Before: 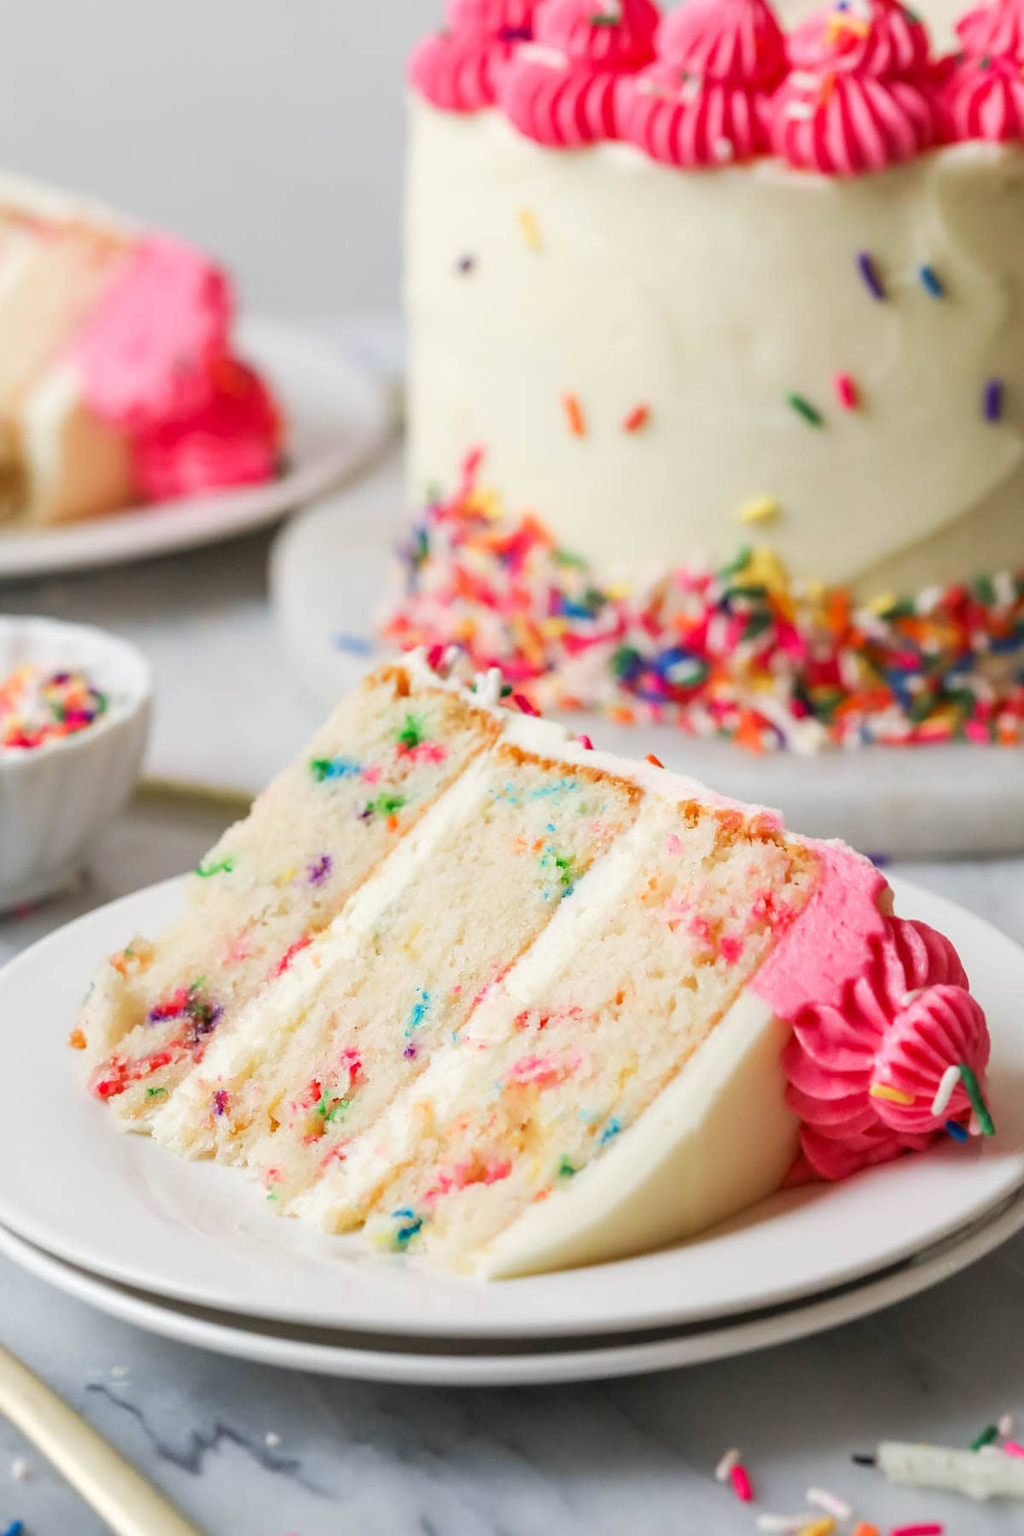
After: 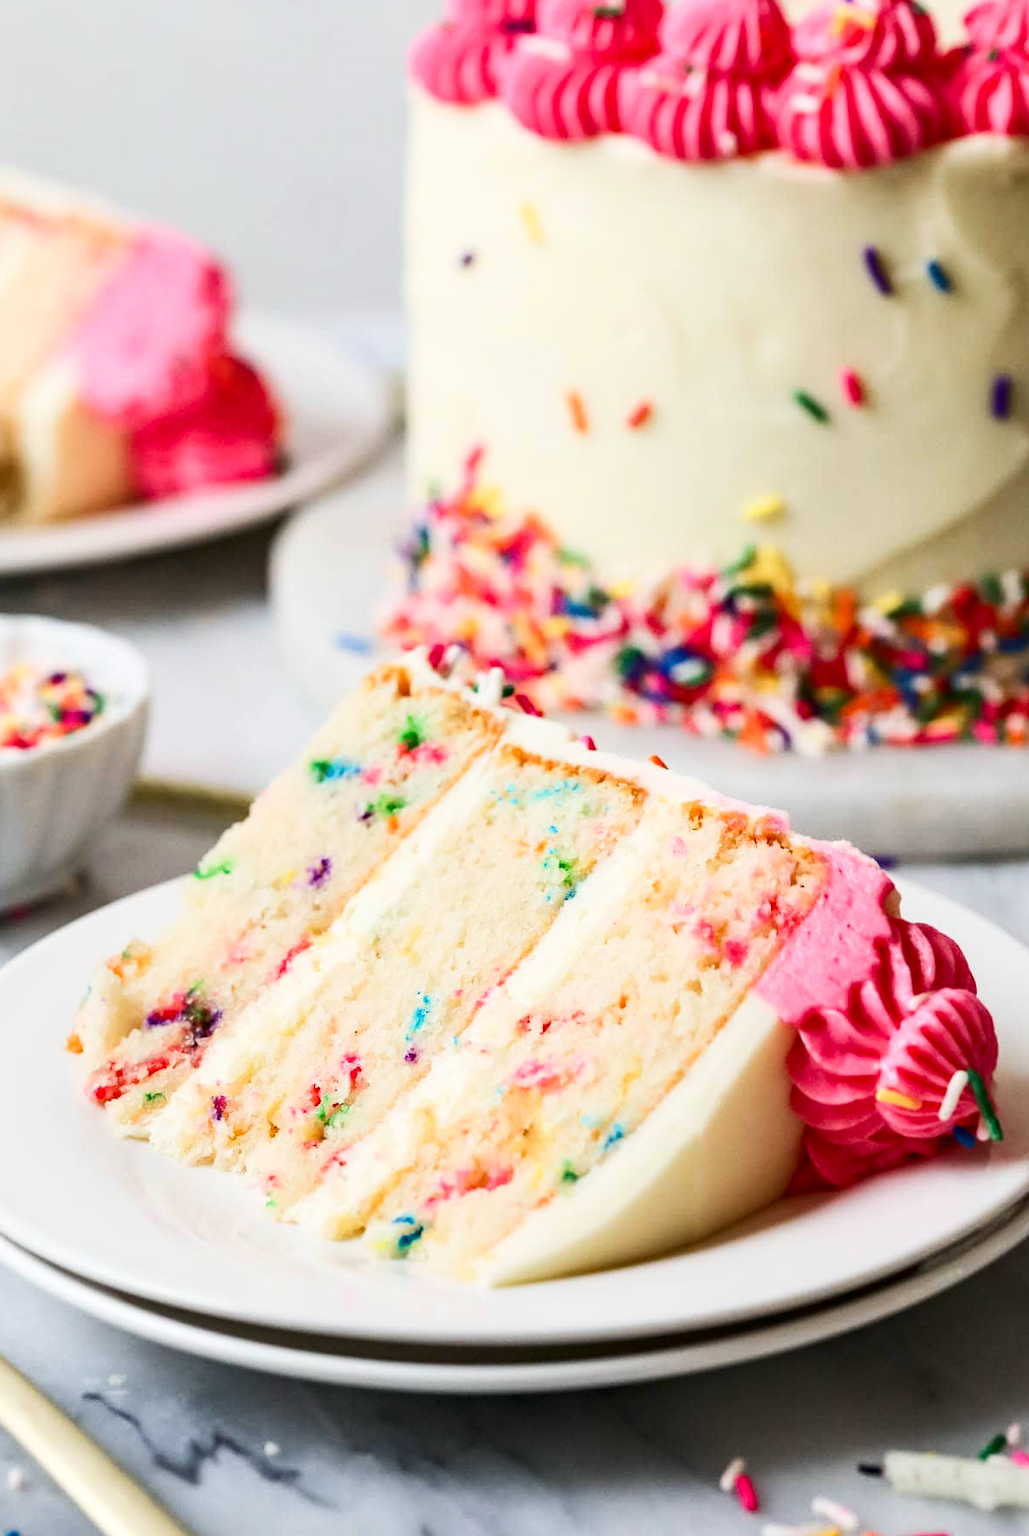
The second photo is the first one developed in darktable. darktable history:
crop: left 0.459%, top 0.58%, right 0.201%, bottom 0.637%
haze removal: compatibility mode true, adaptive false
contrast brightness saturation: contrast 0.274
